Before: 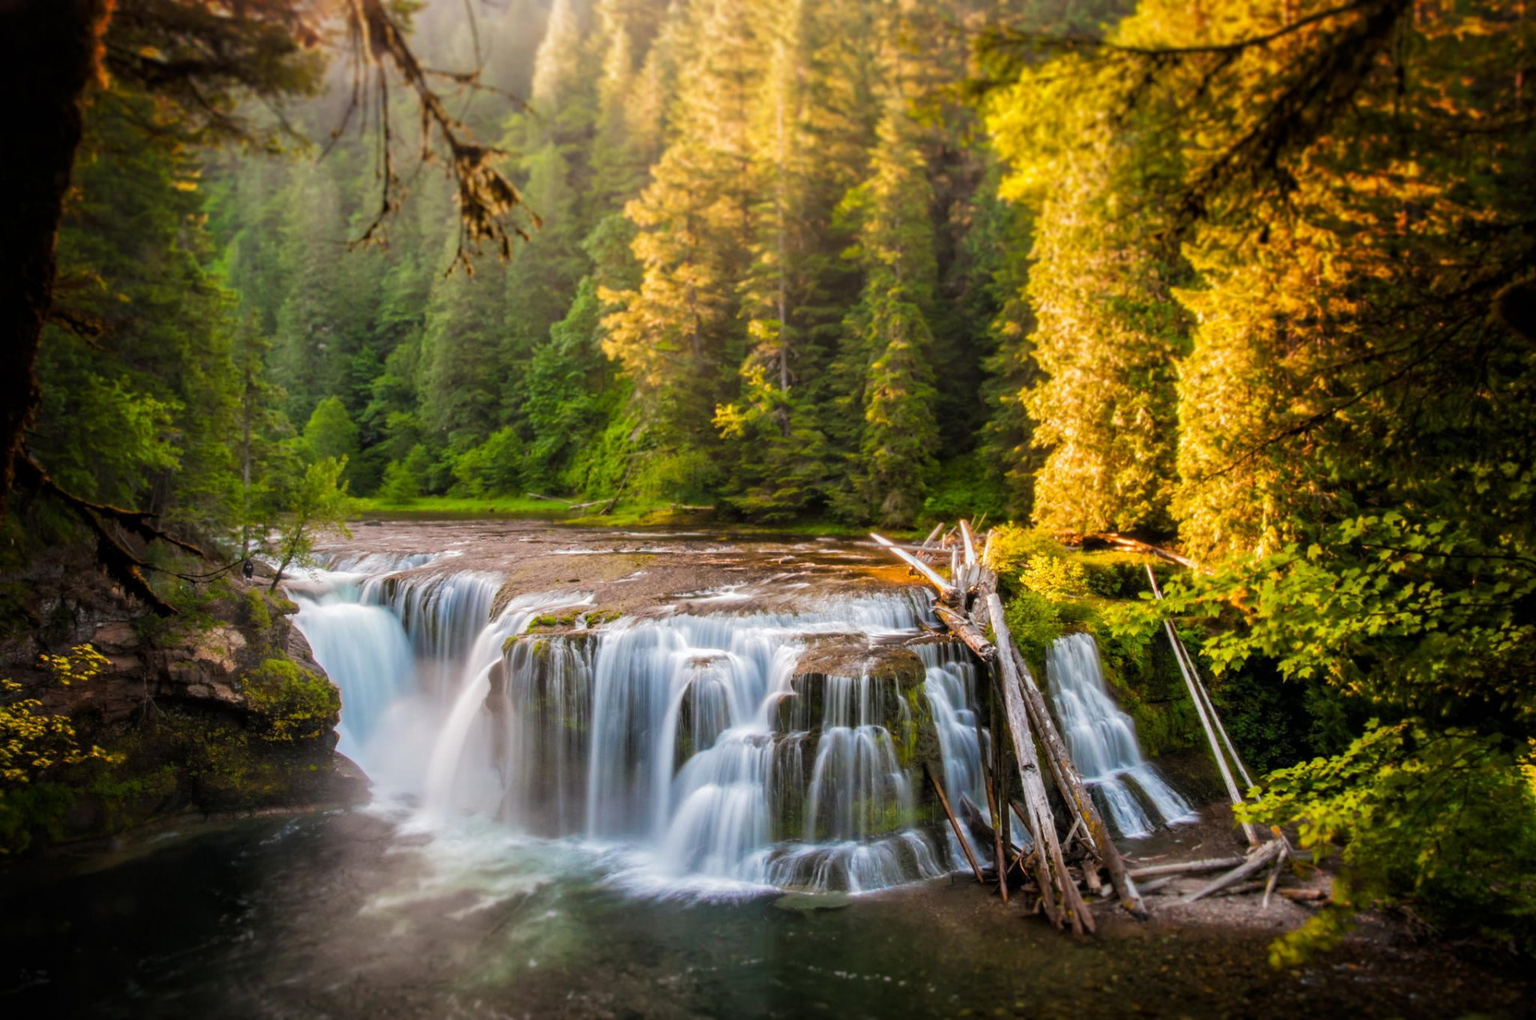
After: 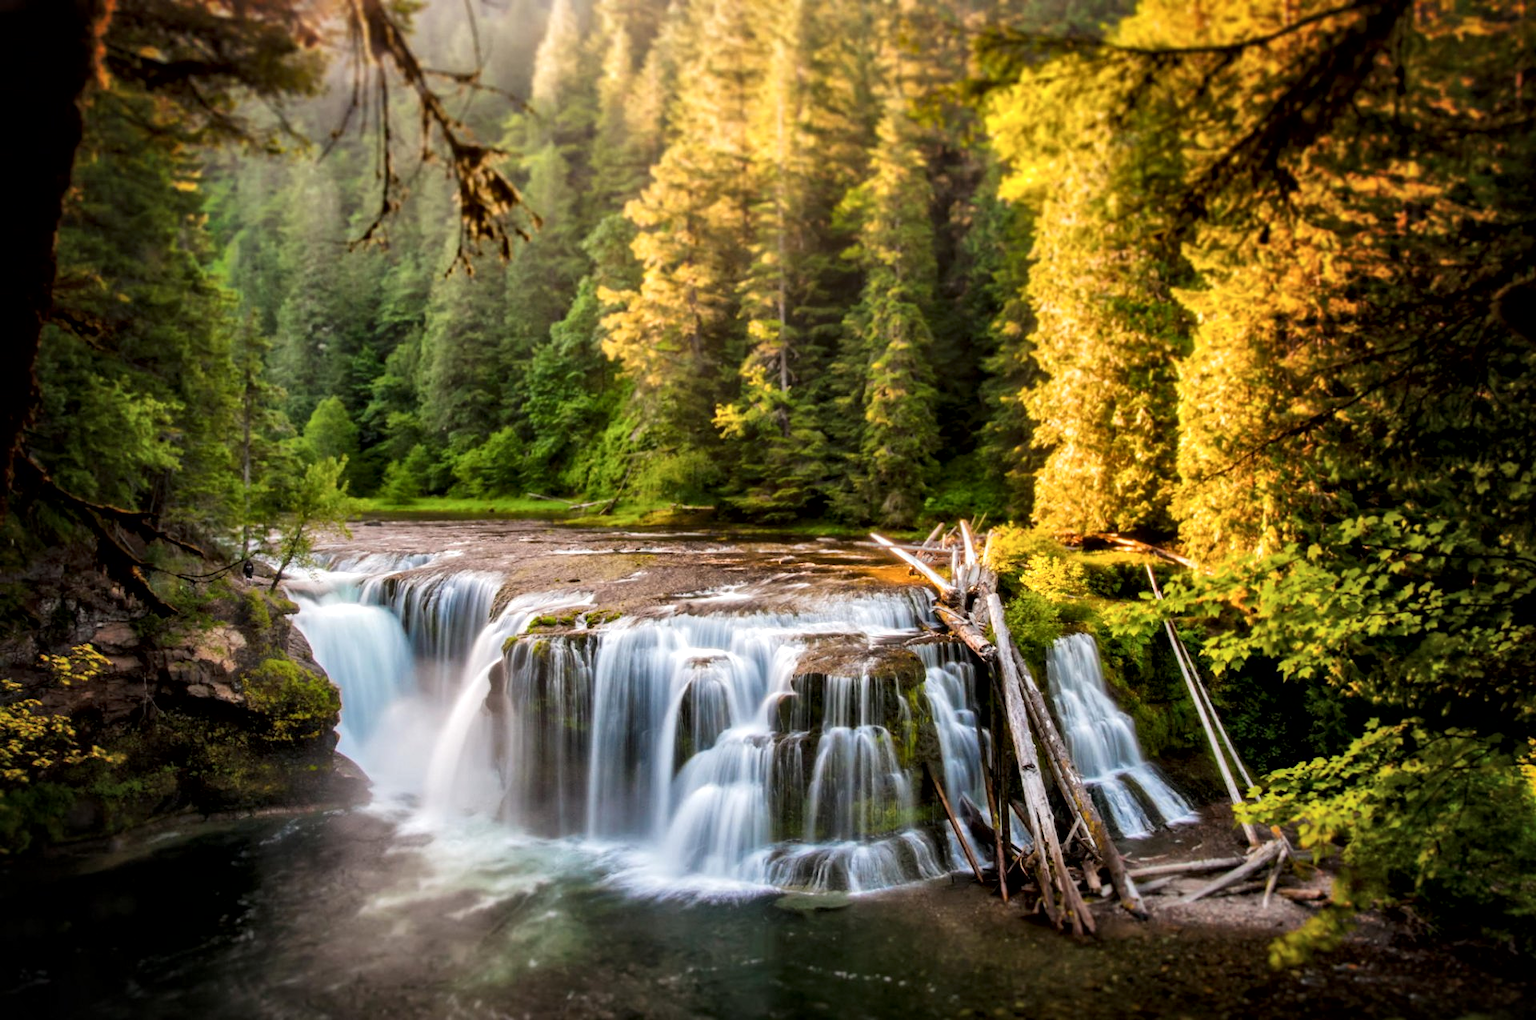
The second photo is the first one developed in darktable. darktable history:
local contrast: mode bilateral grid, contrast 99, coarseness 100, detail 165%, midtone range 0.2
